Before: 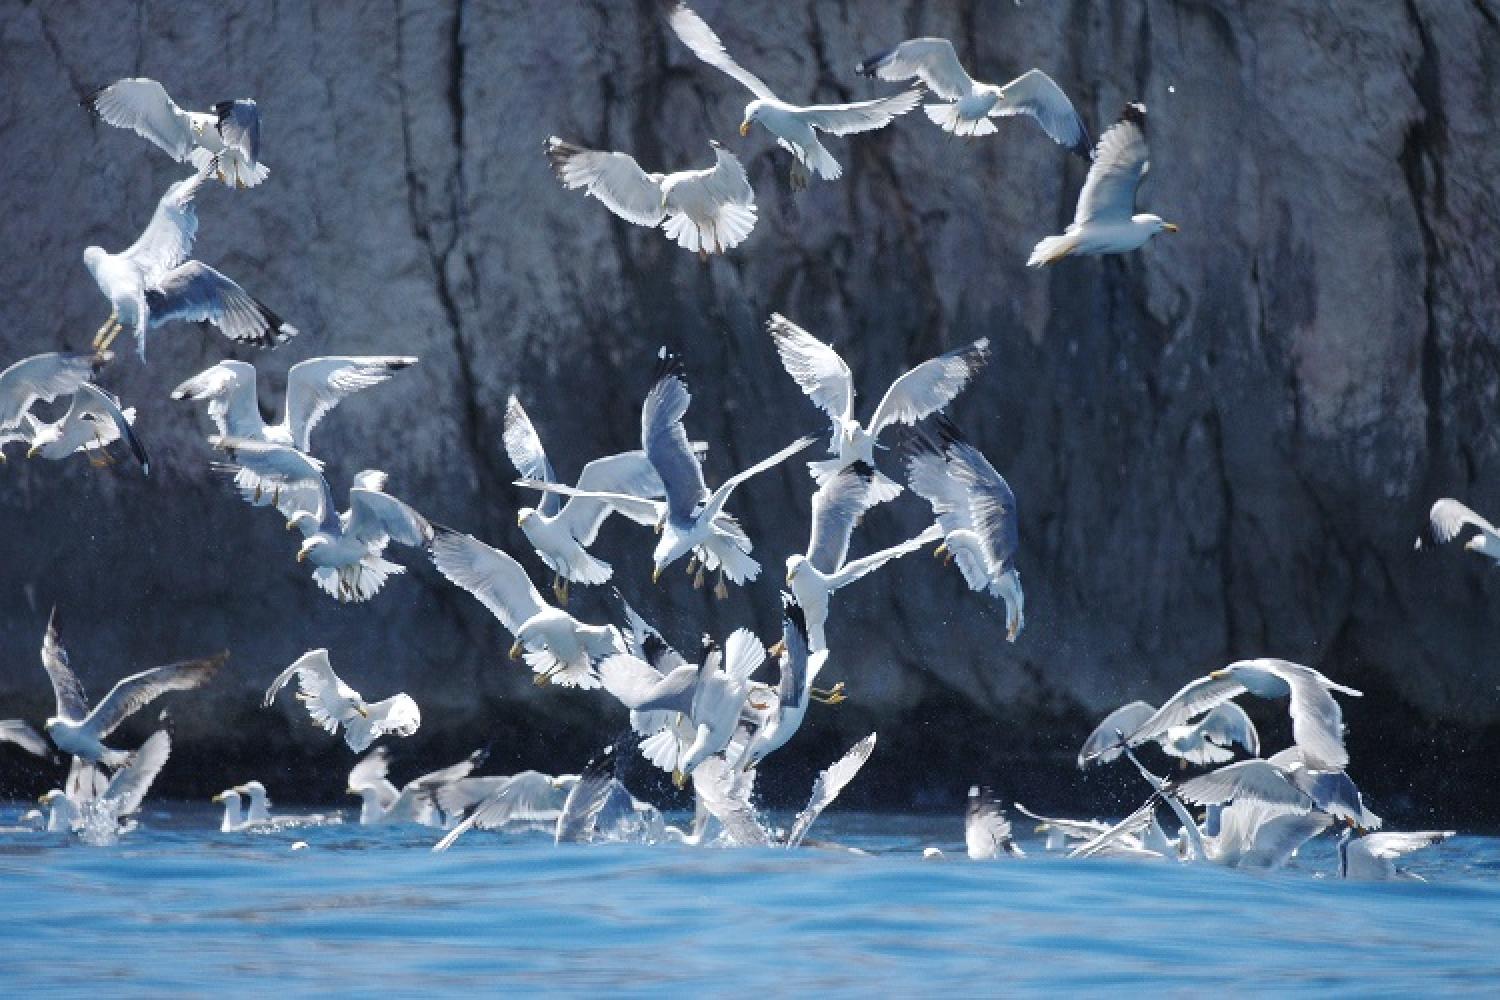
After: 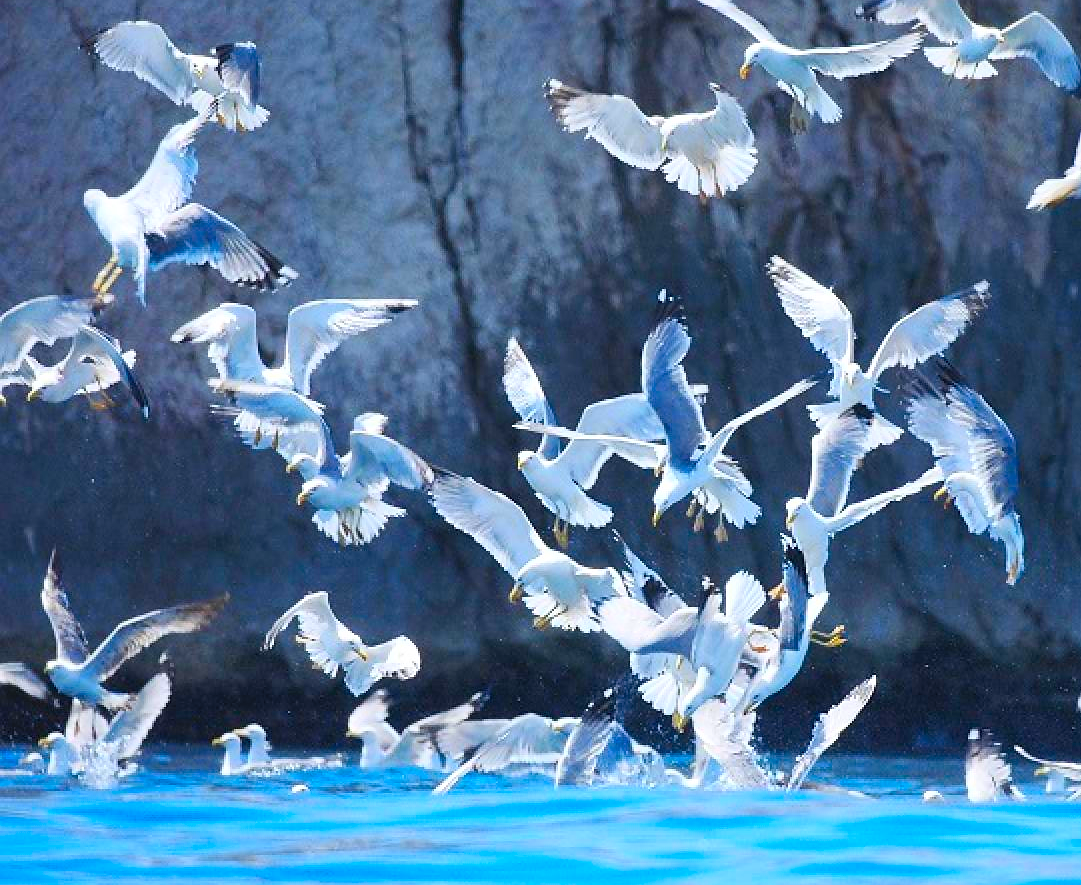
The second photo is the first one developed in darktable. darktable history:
sharpen: radius 1.477, amount 0.414, threshold 1.457
crop: top 5.735%, right 27.909%, bottom 5.689%
contrast brightness saturation: contrast 0.2, brightness 0.193, saturation 0.791
